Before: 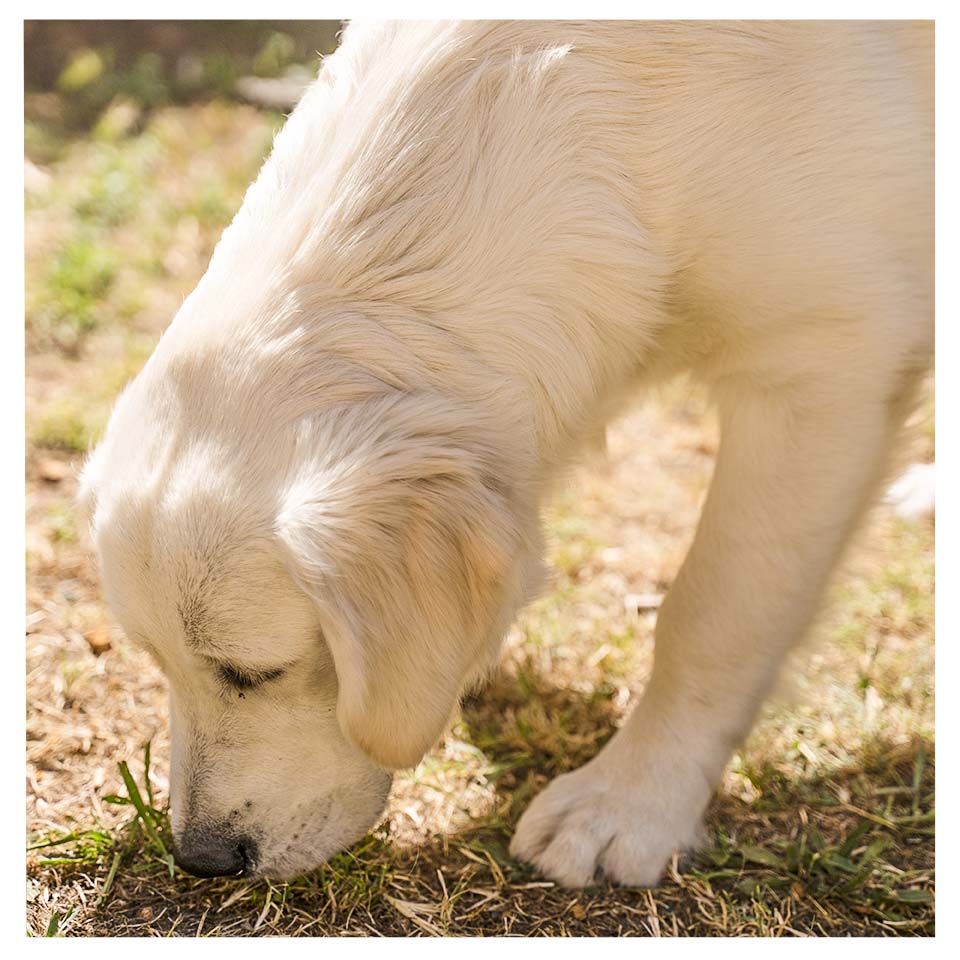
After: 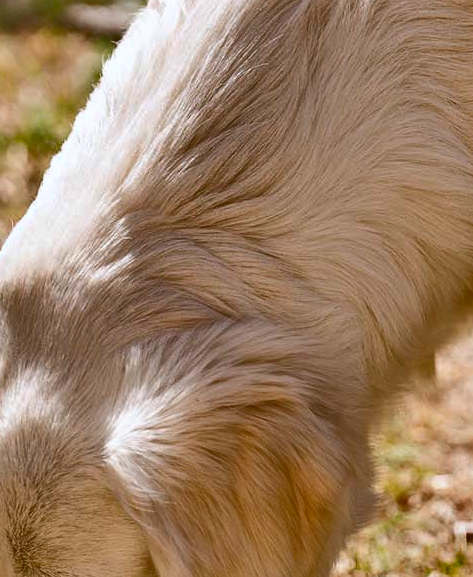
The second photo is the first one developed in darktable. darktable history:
shadows and highlights: shadows 20.91, highlights -82.73, soften with gaussian
crop: left 17.835%, top 7.675%, right 32.881%, bottom 32.213%
color balance rgb: perceptual saturation grading › global saturation 20%, perceptual saturation grading › highlights -25%, perceptual saturation grading › shadows 25%
white balance: red 0.983, blue 1.036
